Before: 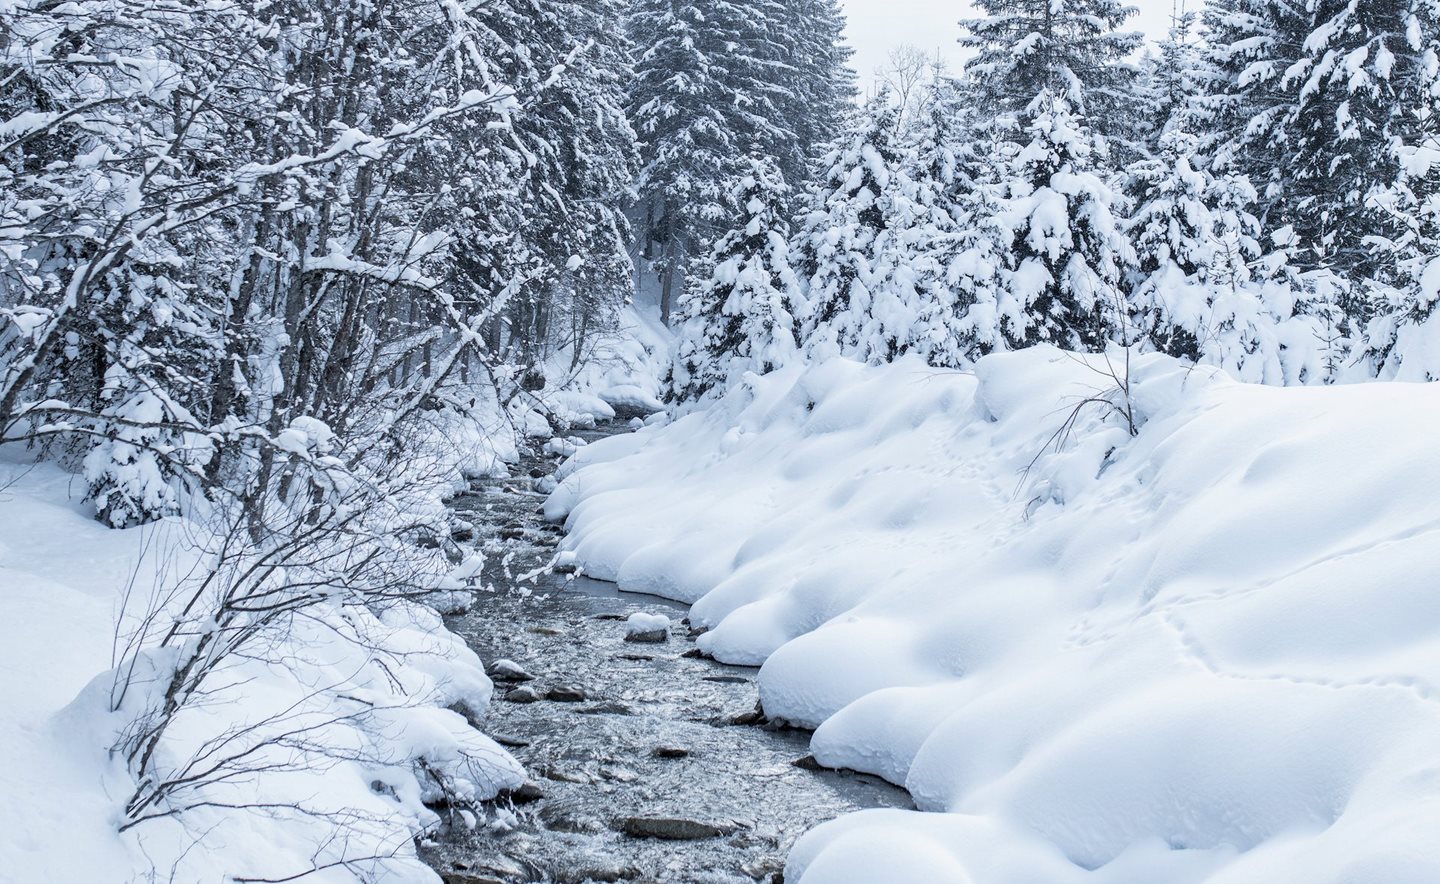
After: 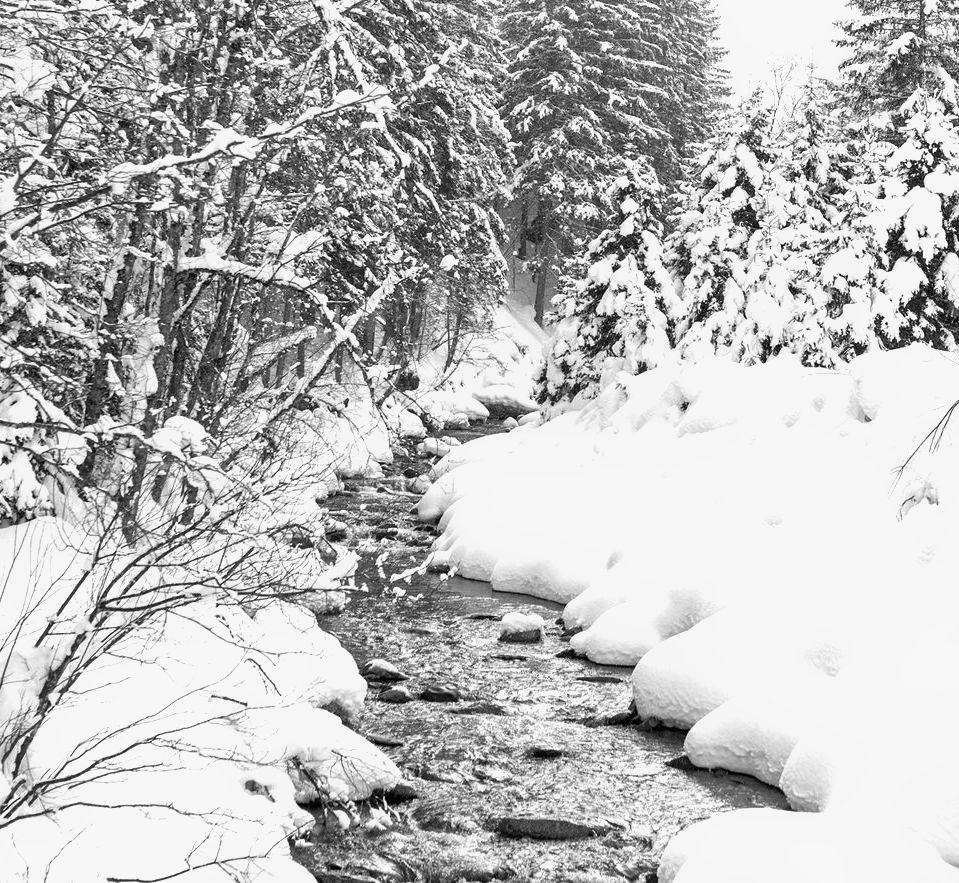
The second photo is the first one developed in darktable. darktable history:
shadows and highlights: shadows 29.61, highlights -30.47, low approximation 0.01, soften with gaussian
crop and rotate: left 8.786%, right 24.548%
monochrome: a 32, b 64, size 2.3
color balance rgb: linear chroma grading › global chroma 20%, perceptual saturation grading › global saturation 25%, perceptual brilliance grading › global brilliance 20%, global vibrance 20%
